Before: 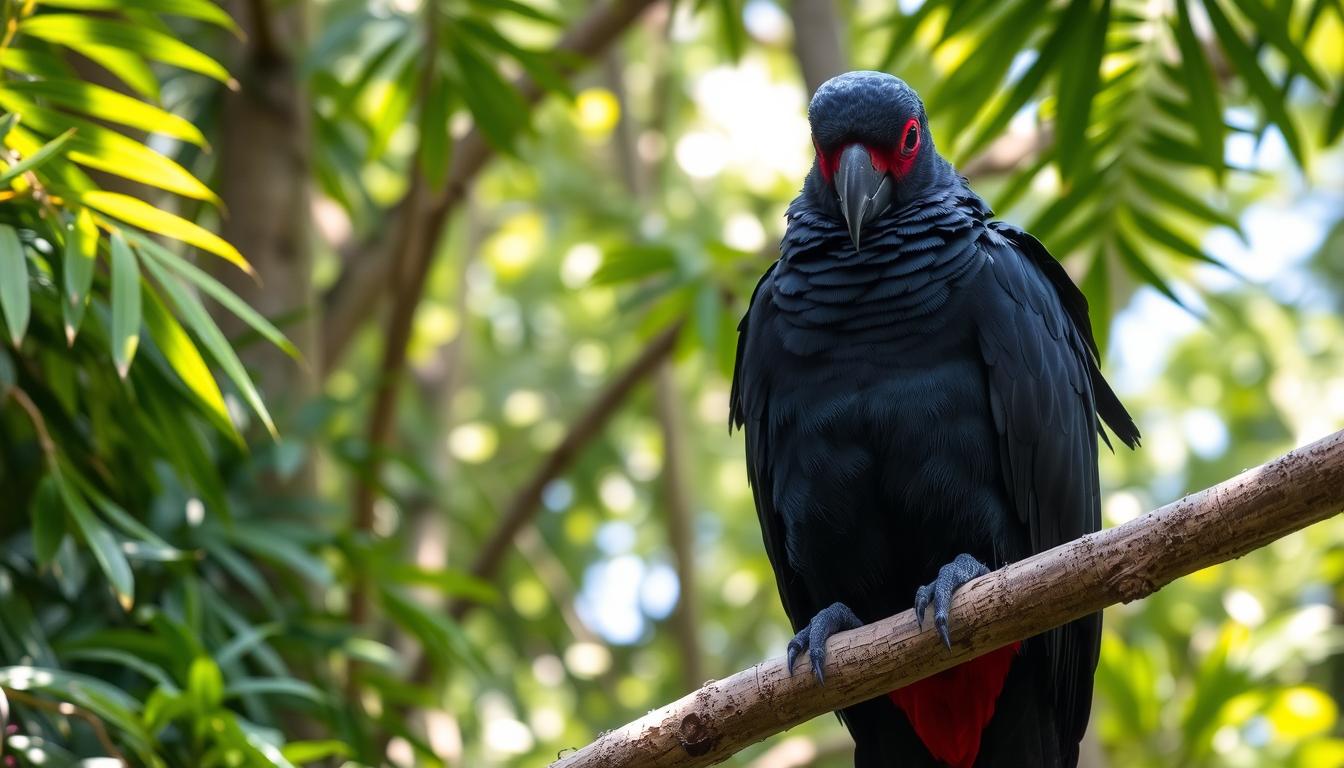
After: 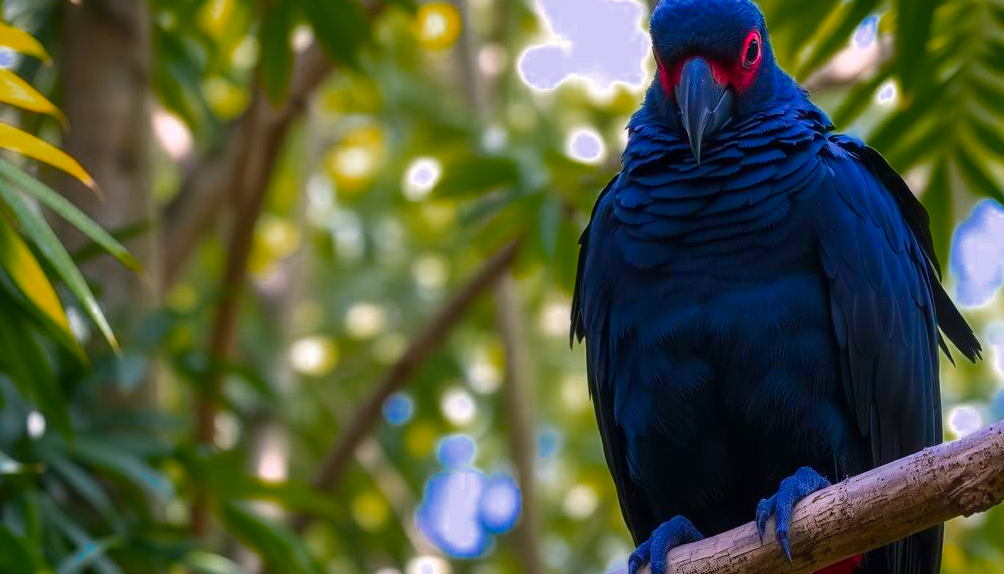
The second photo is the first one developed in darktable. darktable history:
white balance: red 1.004, blue 1.096
color zones: curves: ch0 [(0, 0.553) (0.123, 0.58) (0.23, 0.419) (0.468, 0.155) (0.605, 0.132) (0.723, 0.063) (0.833, 0.172) (0.921, 0.468)]; ch1 [(0.025, 0.645) (0.229, 0.584) (0.326, 0.551) (0.537, 0.446) (0.599, 0.911) (0.708, 1) (0.805, 0.944)]; ch2 [(0.086, 0.468) (0.254, 0.464) (0.638, 0.564) (0.702, 0.592) (0.768, 0.564)]
crop and rotate: left 11.831%, top 11.346%, right 13.429%, bottom 13.899%
